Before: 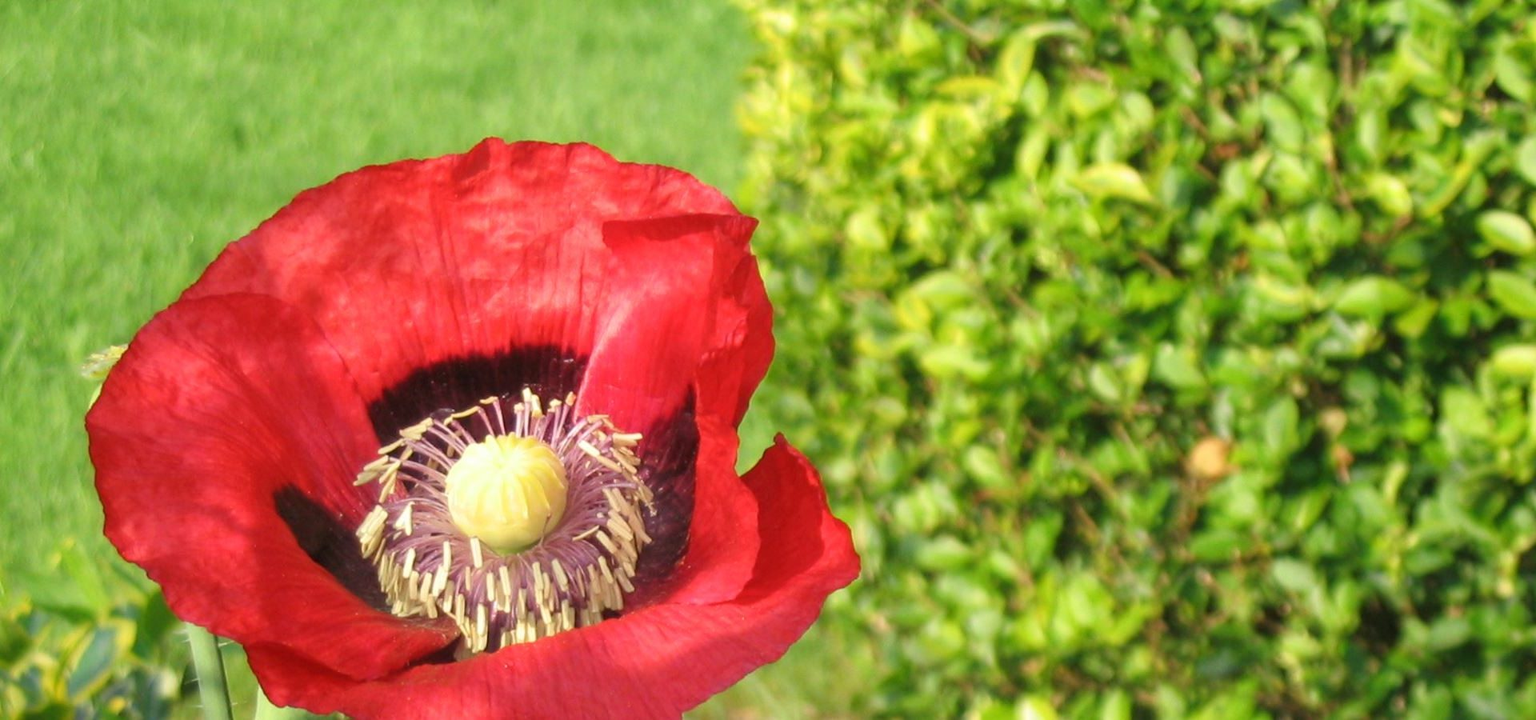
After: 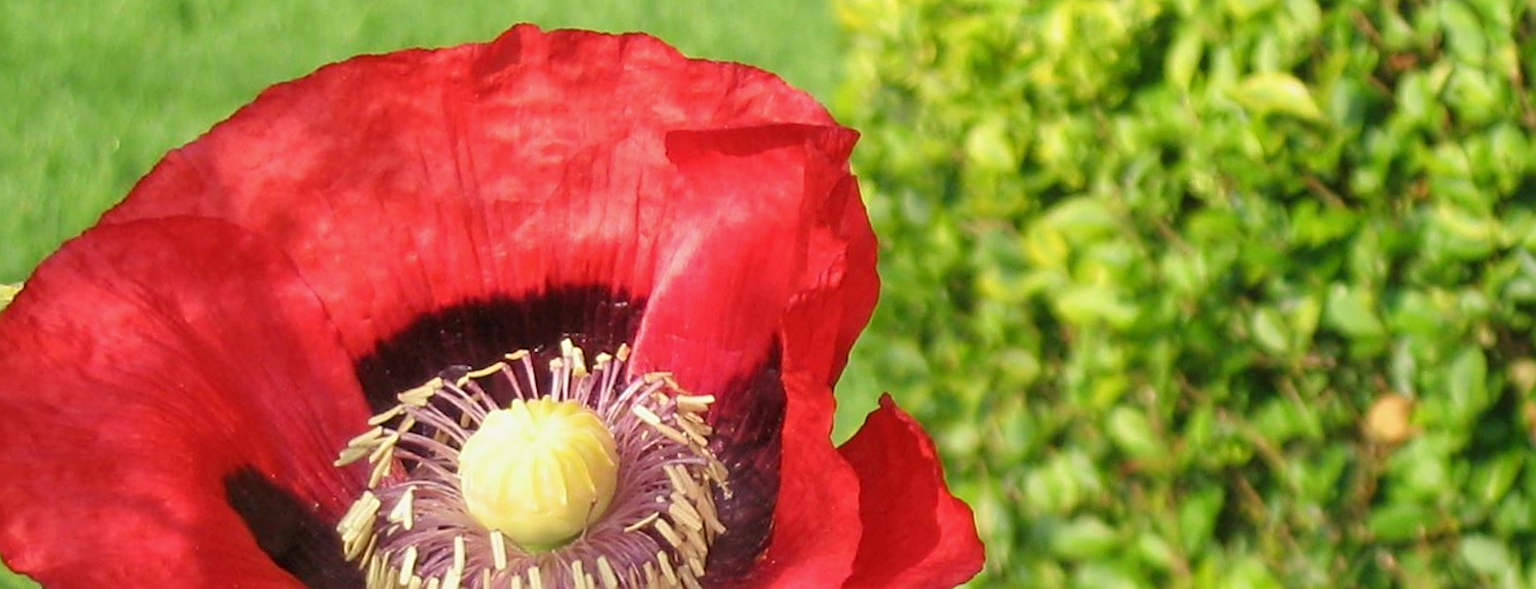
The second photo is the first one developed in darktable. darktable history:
exposure: black level correction 0.002, exposure -0.1 EV, compensate highlight preservation false
crop: left 7.856%, top 11.836%, right 10.12%, bottom 15.387%
rotate and perspective: rotation -0.013°, lens shift (vertical) -0.027, lens shift (horizontal) 0.178, crop left 0.016, crop right 0.989, crop top 0.082, crop bottom 0.918
sharpen: on, module defaults
